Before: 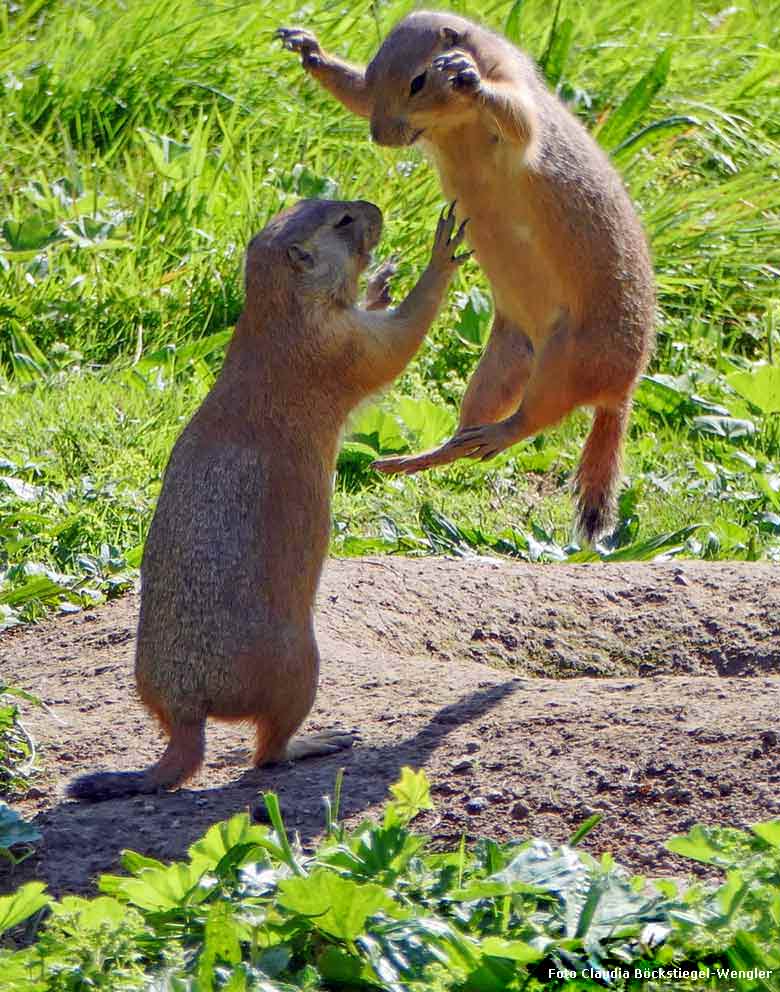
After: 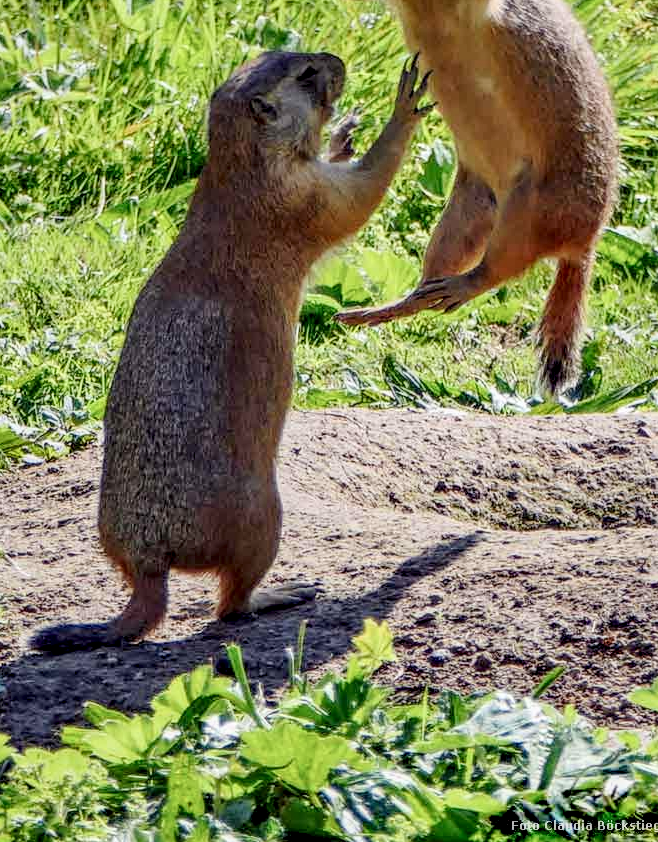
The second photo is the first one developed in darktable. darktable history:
crop and rotate: left 4.852%, top 15.021%, right 10.694%
local contrast: highlights 60%, shadows 62%, detail 160%
filmic rgb: middle gray luminance 18.38%, black relative exposure -10.44 EV, white relative exposure 3.42 EV, target black luminance 0%, hardness 6.05, latitude 98.28%, contrast 0.85, shadows ↔ highlights balance 0.66%
contrast brightness saturation: contrast 0.146, brightness 0.046
